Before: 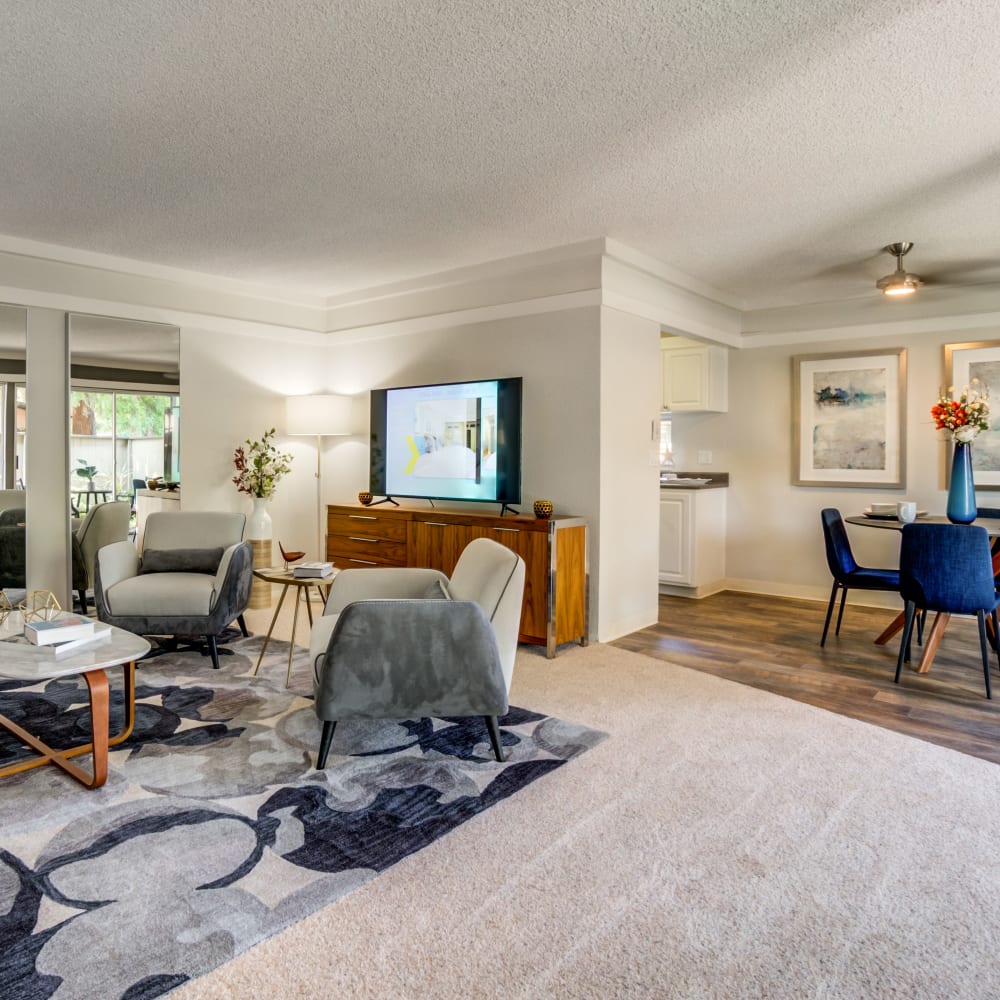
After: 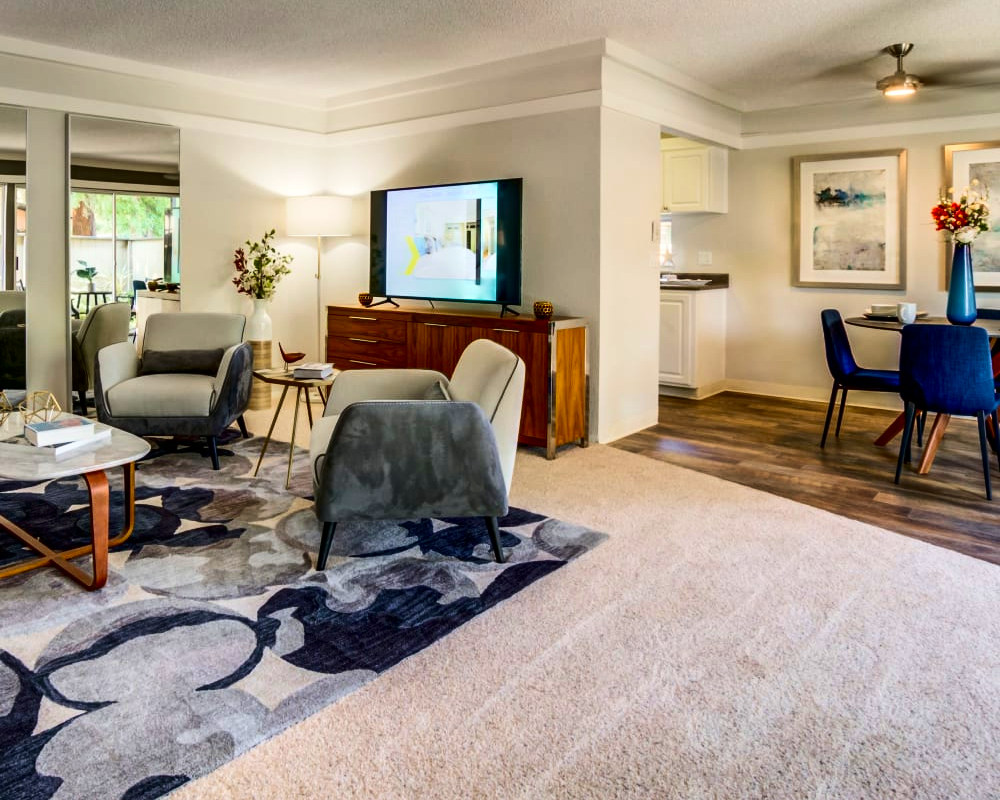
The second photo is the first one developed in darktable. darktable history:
crop and rotate: top 19.998%
contrast brightness saturation: contrast 0.21, brightness -0.11, saturation 0.21
velvia: on, module defaults
